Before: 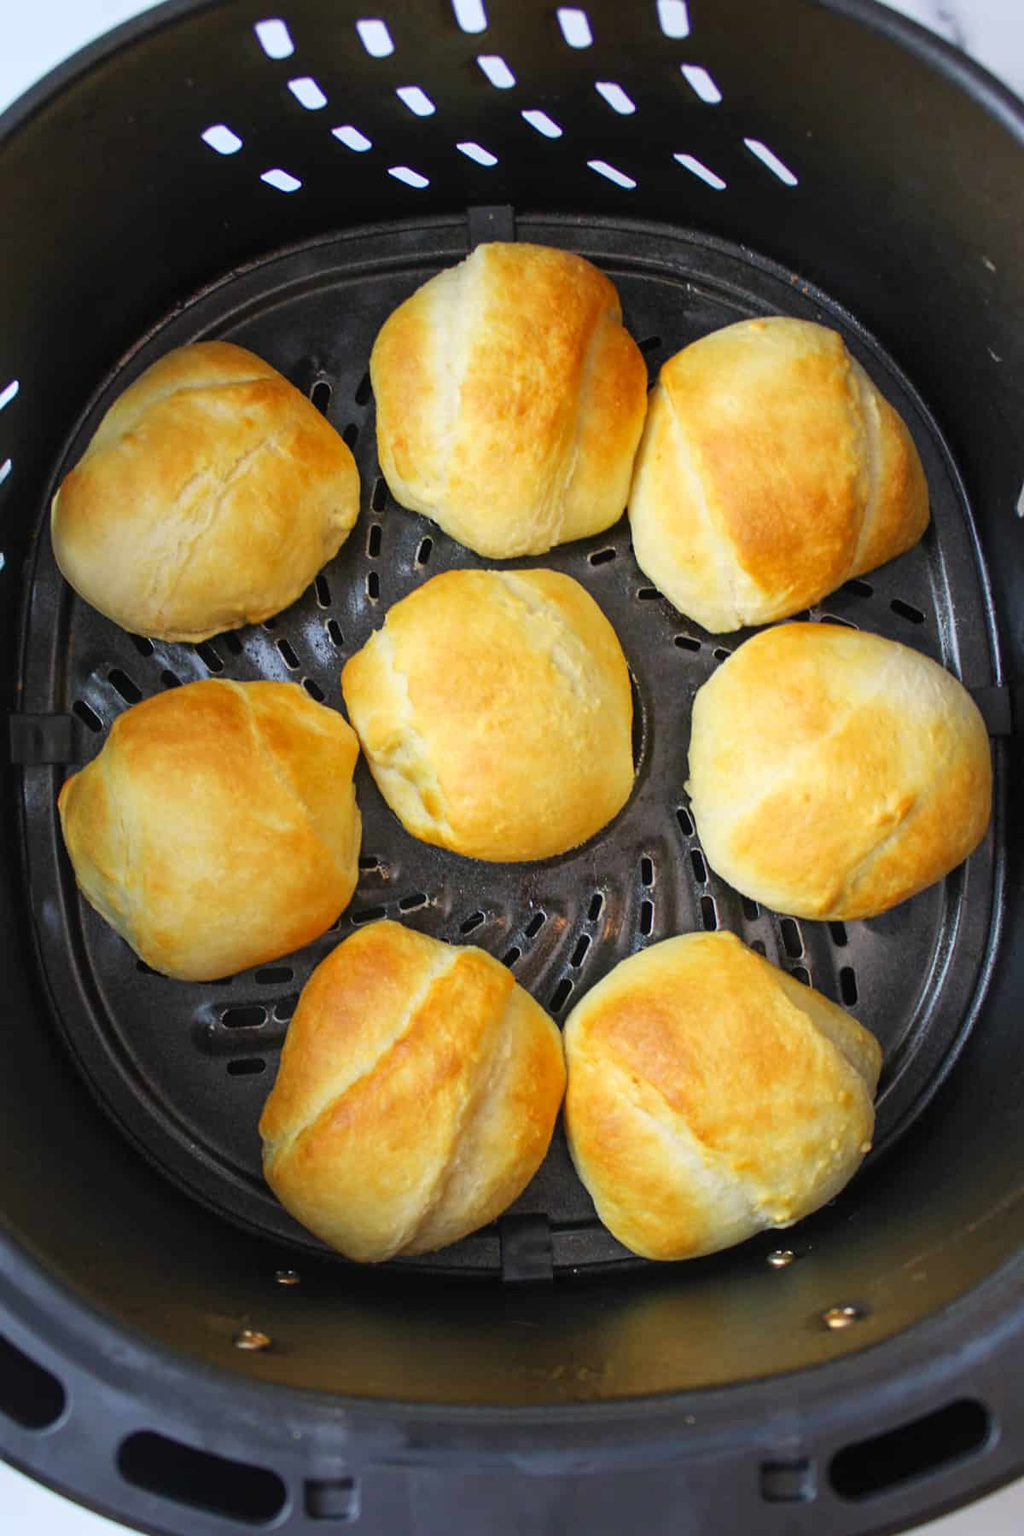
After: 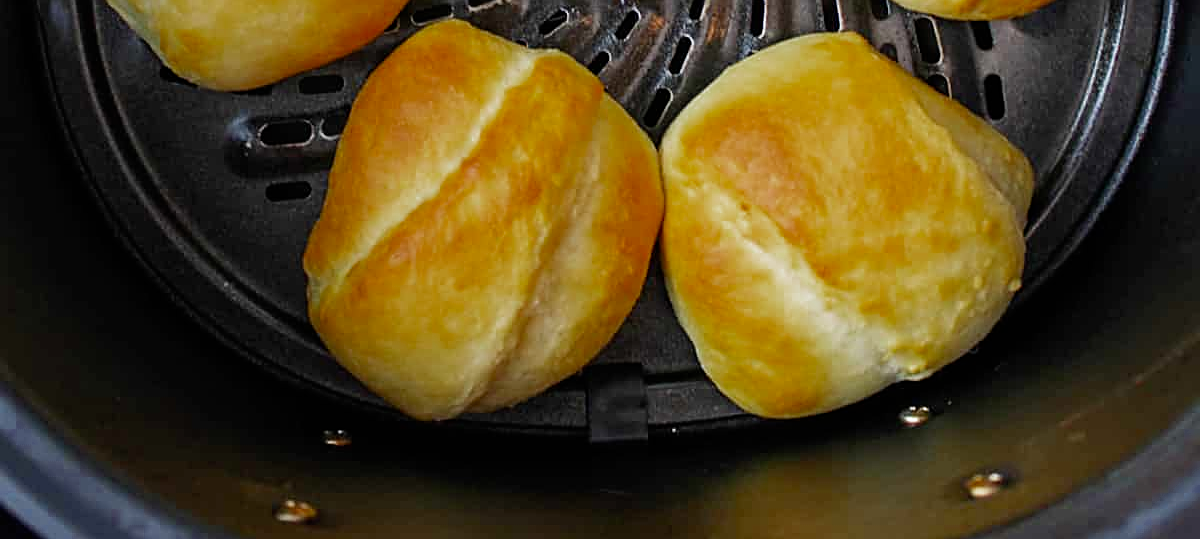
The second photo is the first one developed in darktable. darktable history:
contrast brightness saturation: saturation -0.05
crop and rotate: top 58.864%, bottom 11.166%
color zones: curves: ch0 [(0.27, 0.396) (0.563, 0.504) (0.75, 0.5) (0.787, 0.307)]
filmic rgb: black relative exposure -12.87 EV, white relative exposure 2.81 EV, target black luminance 0%, hardness 8.59, latitude 69.76%, contrast 1.135, shadows ↔ highlights balance -0.597%, add noise in highlights 0.001, preserve chrominance no, color science v3 (2019), use custom middle-gray values true, contrast in highlights soft
sharpen: on, module defaults
